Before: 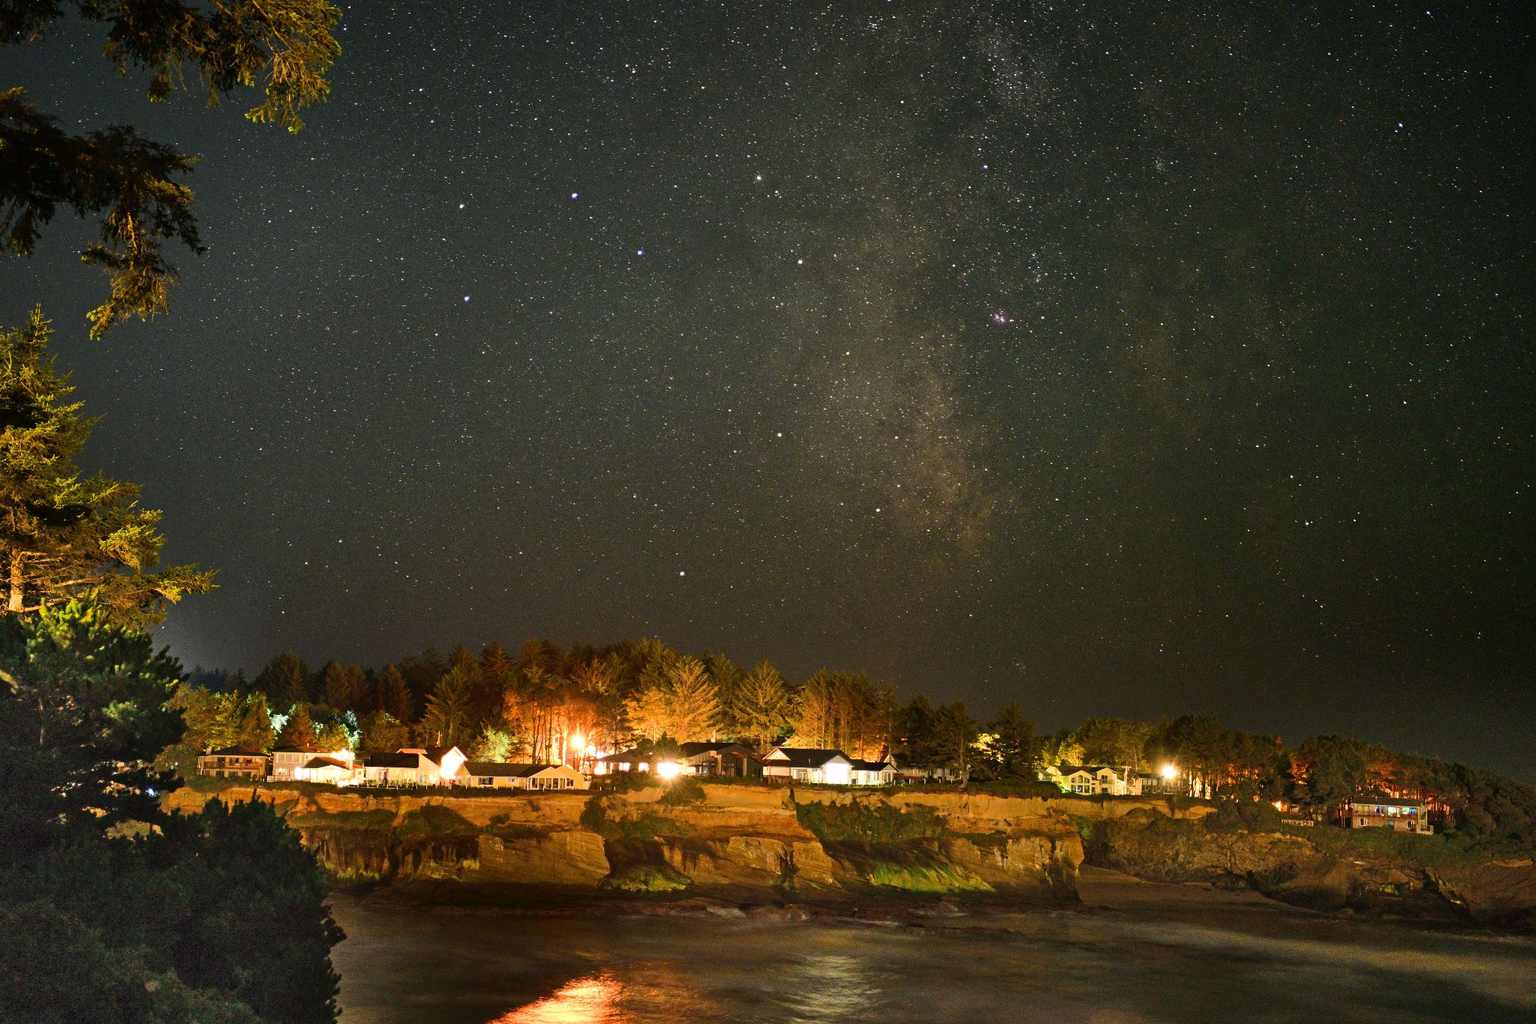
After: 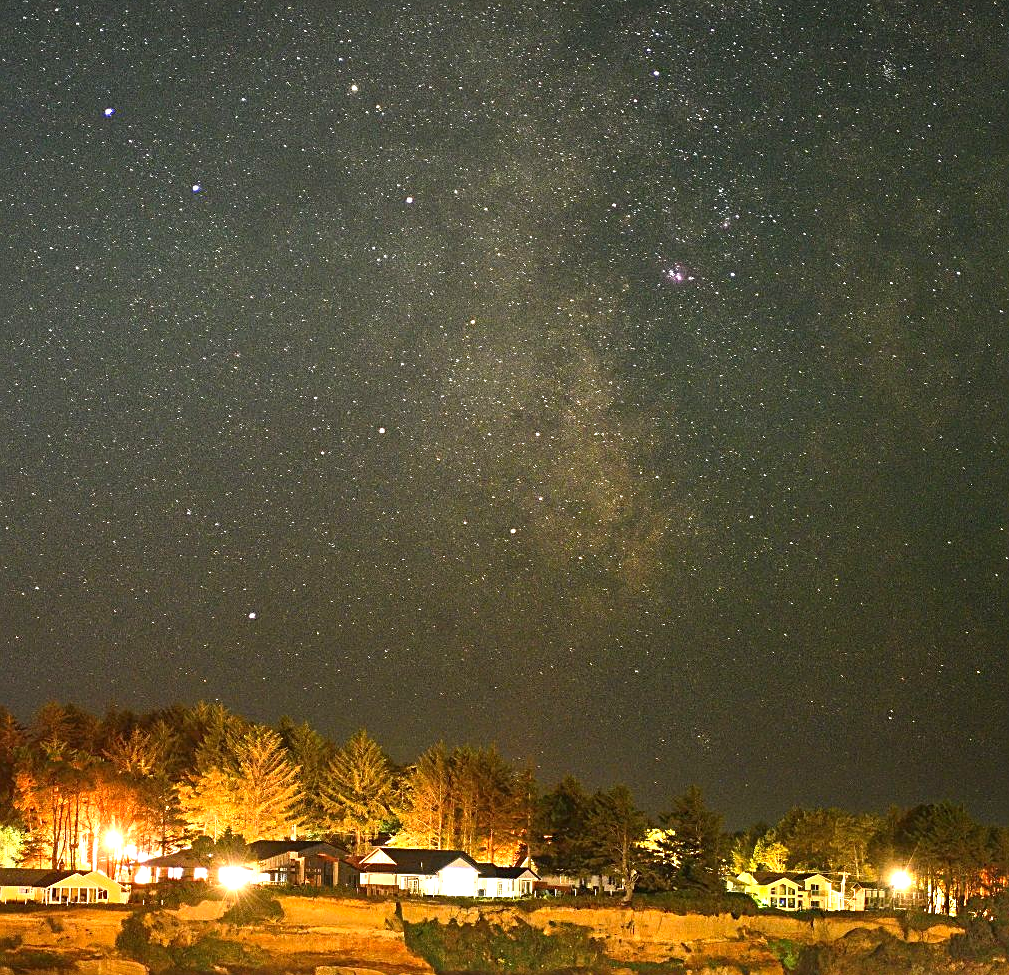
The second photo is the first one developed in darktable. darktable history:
sharpen: on, module defaults
crop: left 32.13%, top 10.982%, right 18.552%, bottom 17.567%
contrast brightness saturation: contrast -0.019, brightness -0.006, saturation 0.044
exposure: black level correction 0, exposure 0.844 EV, compensate highlight preservation false
